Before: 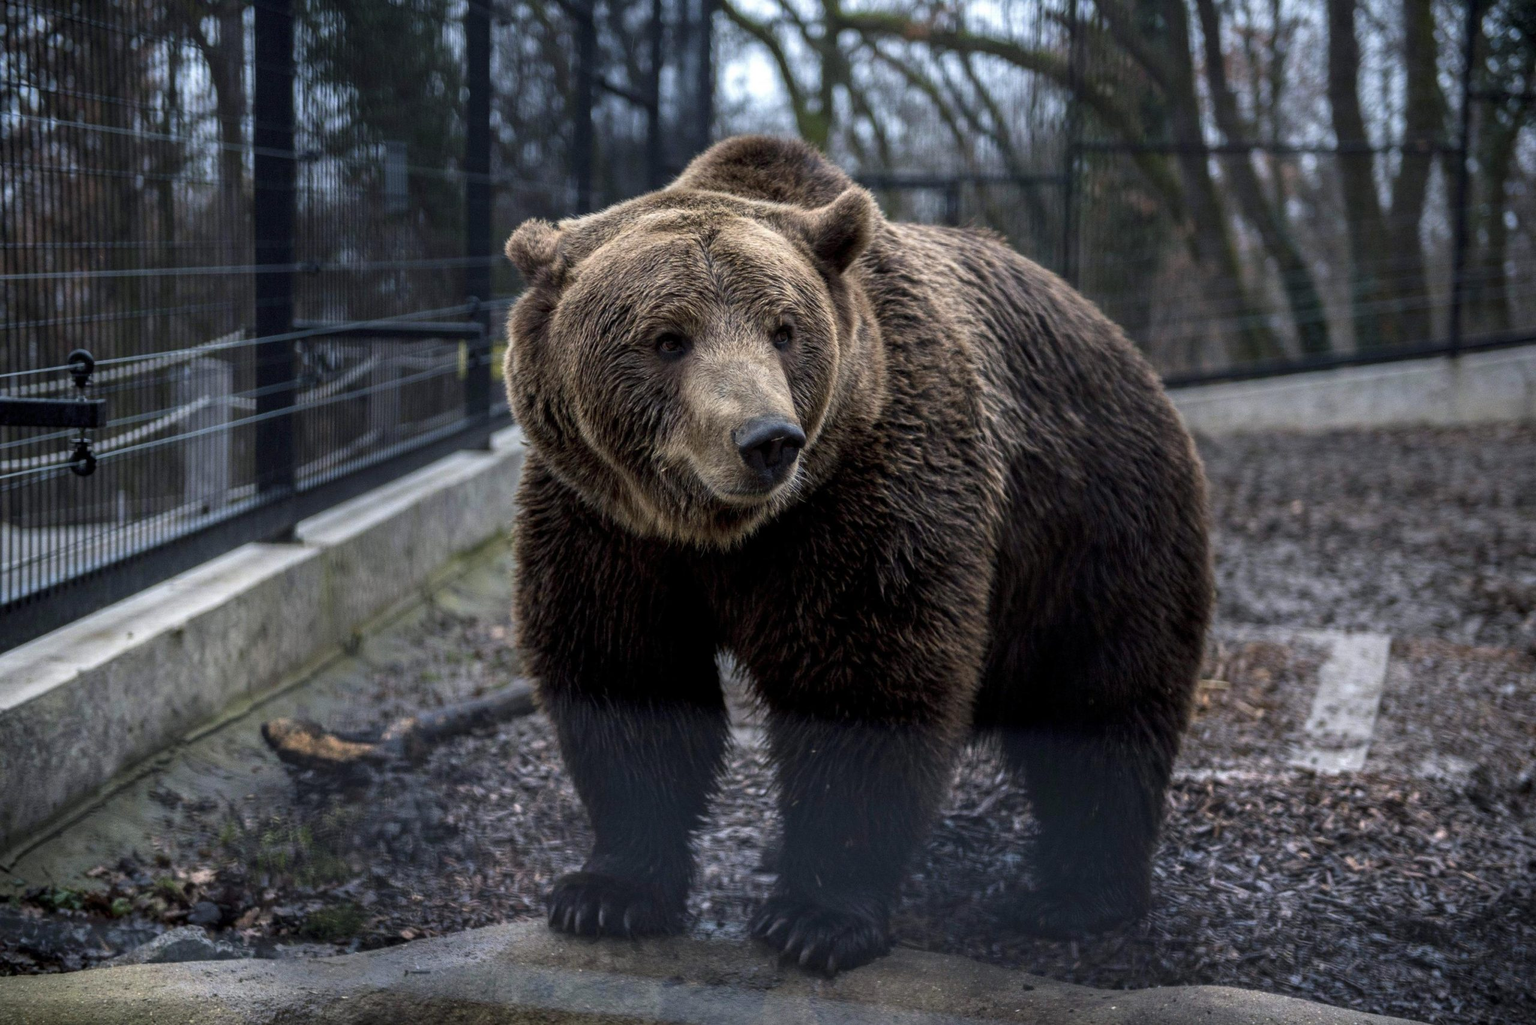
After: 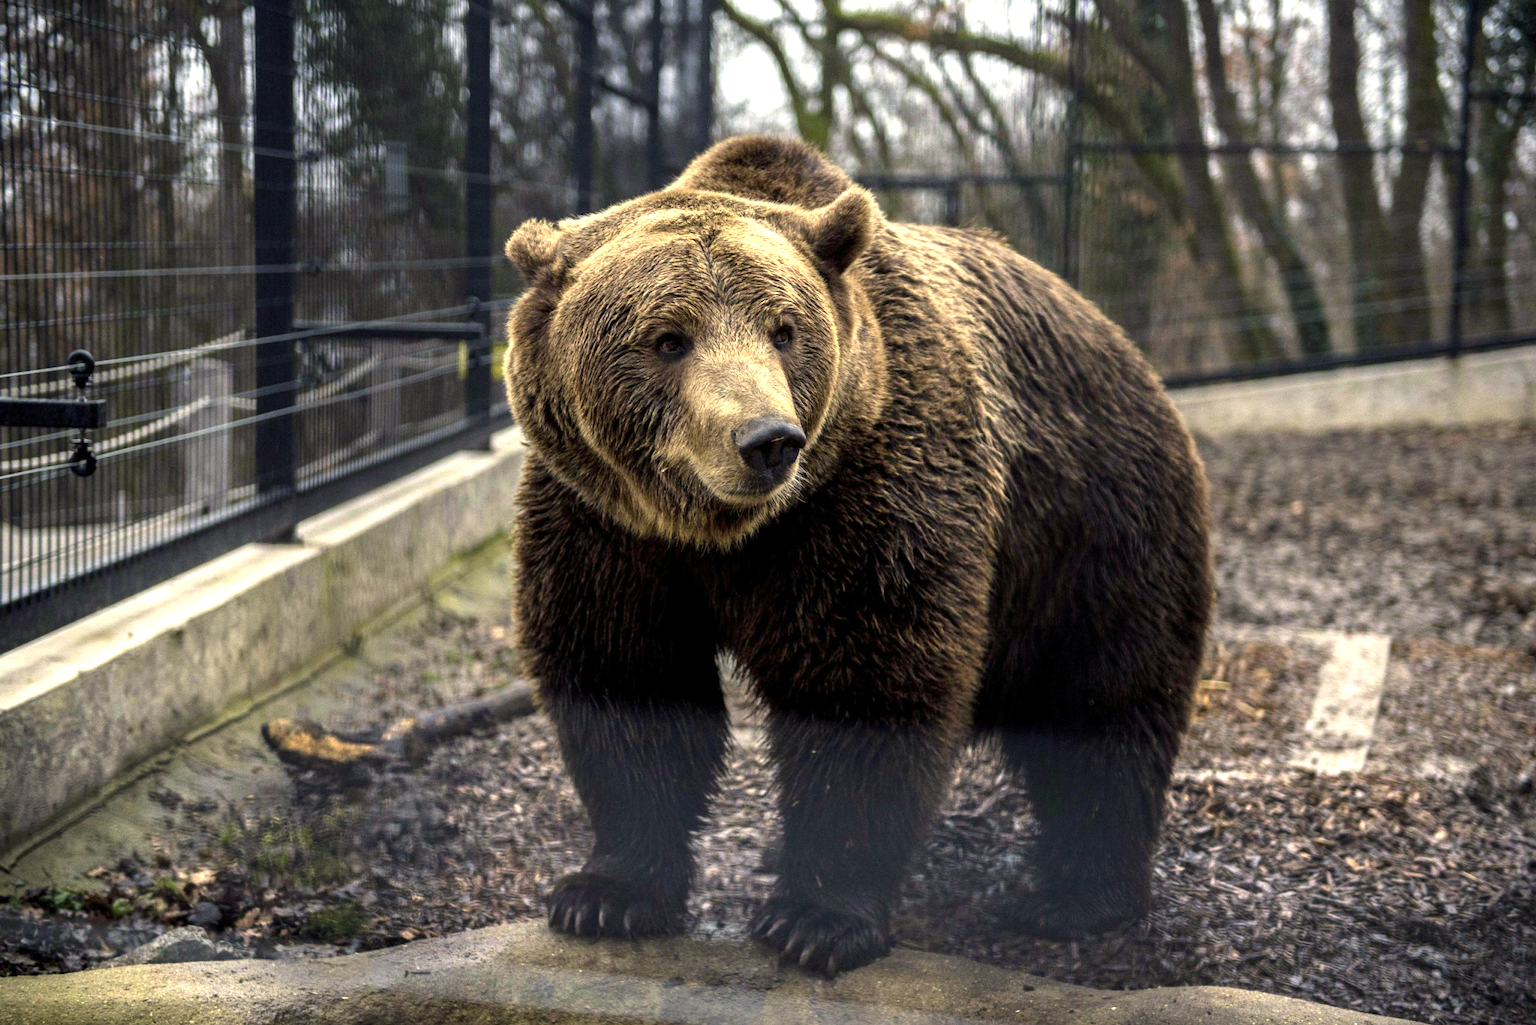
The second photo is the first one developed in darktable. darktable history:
color correction: highlights a* 2.72, highlights b* 22.8
levels: levels [0, 0.374, 0.749]
